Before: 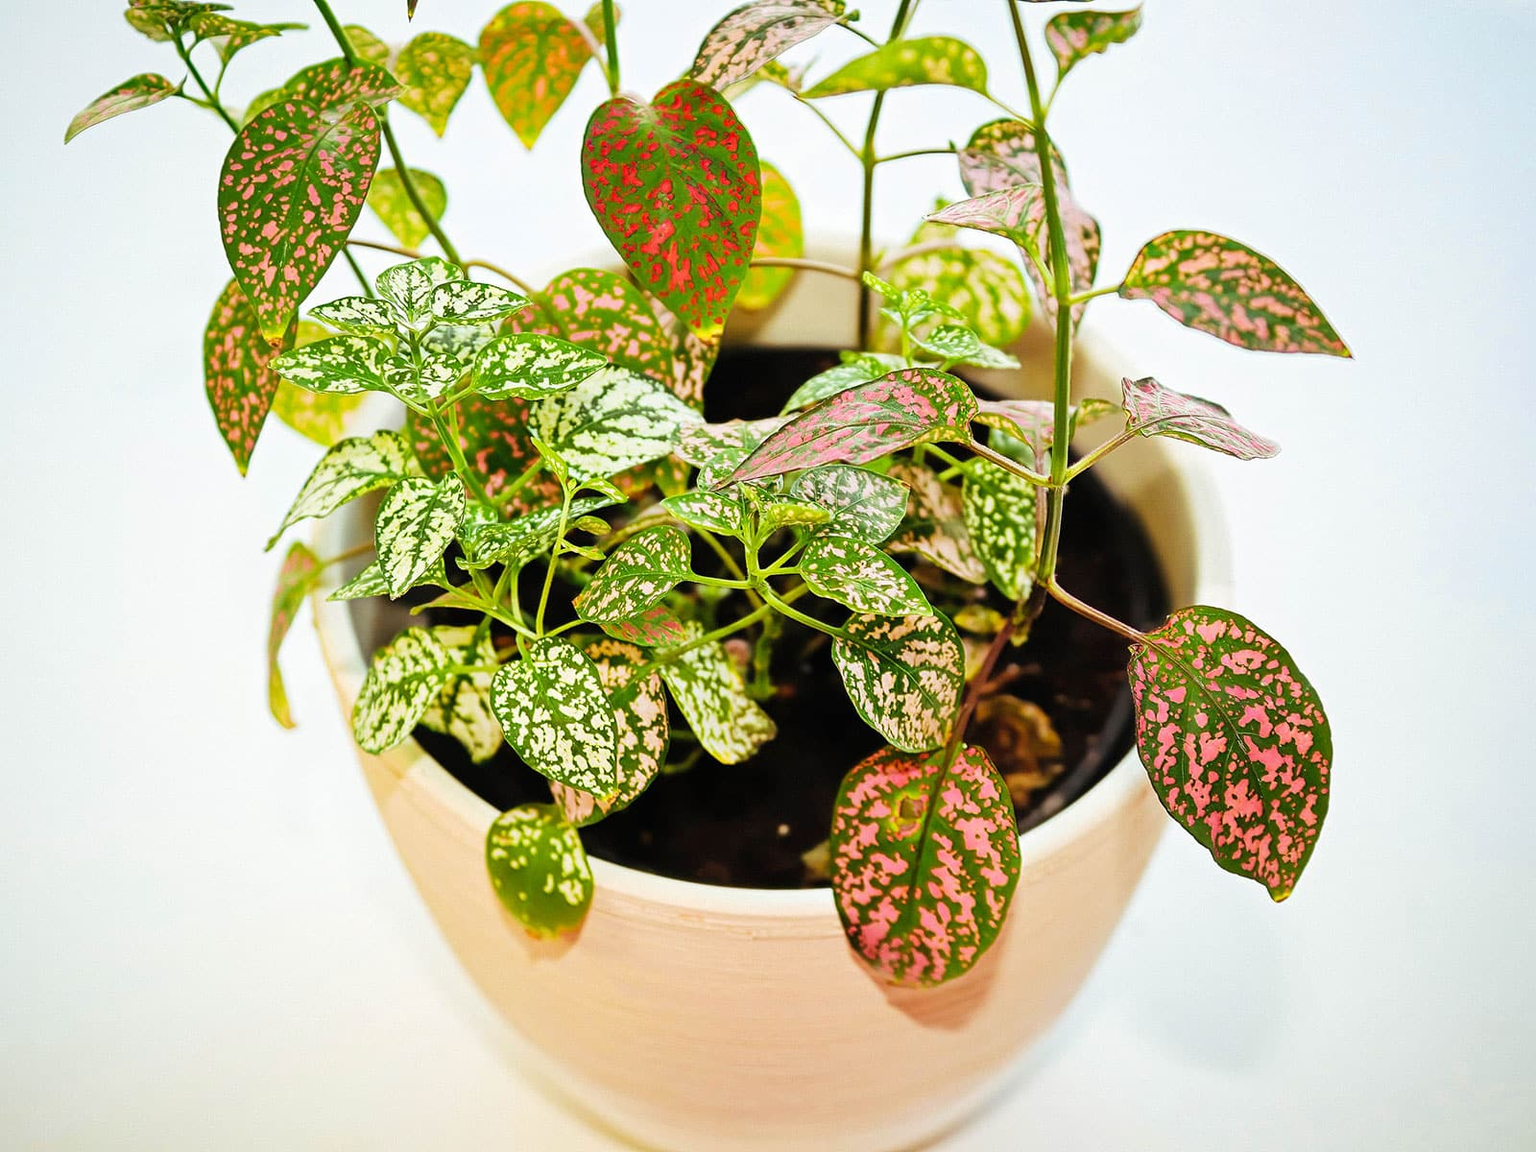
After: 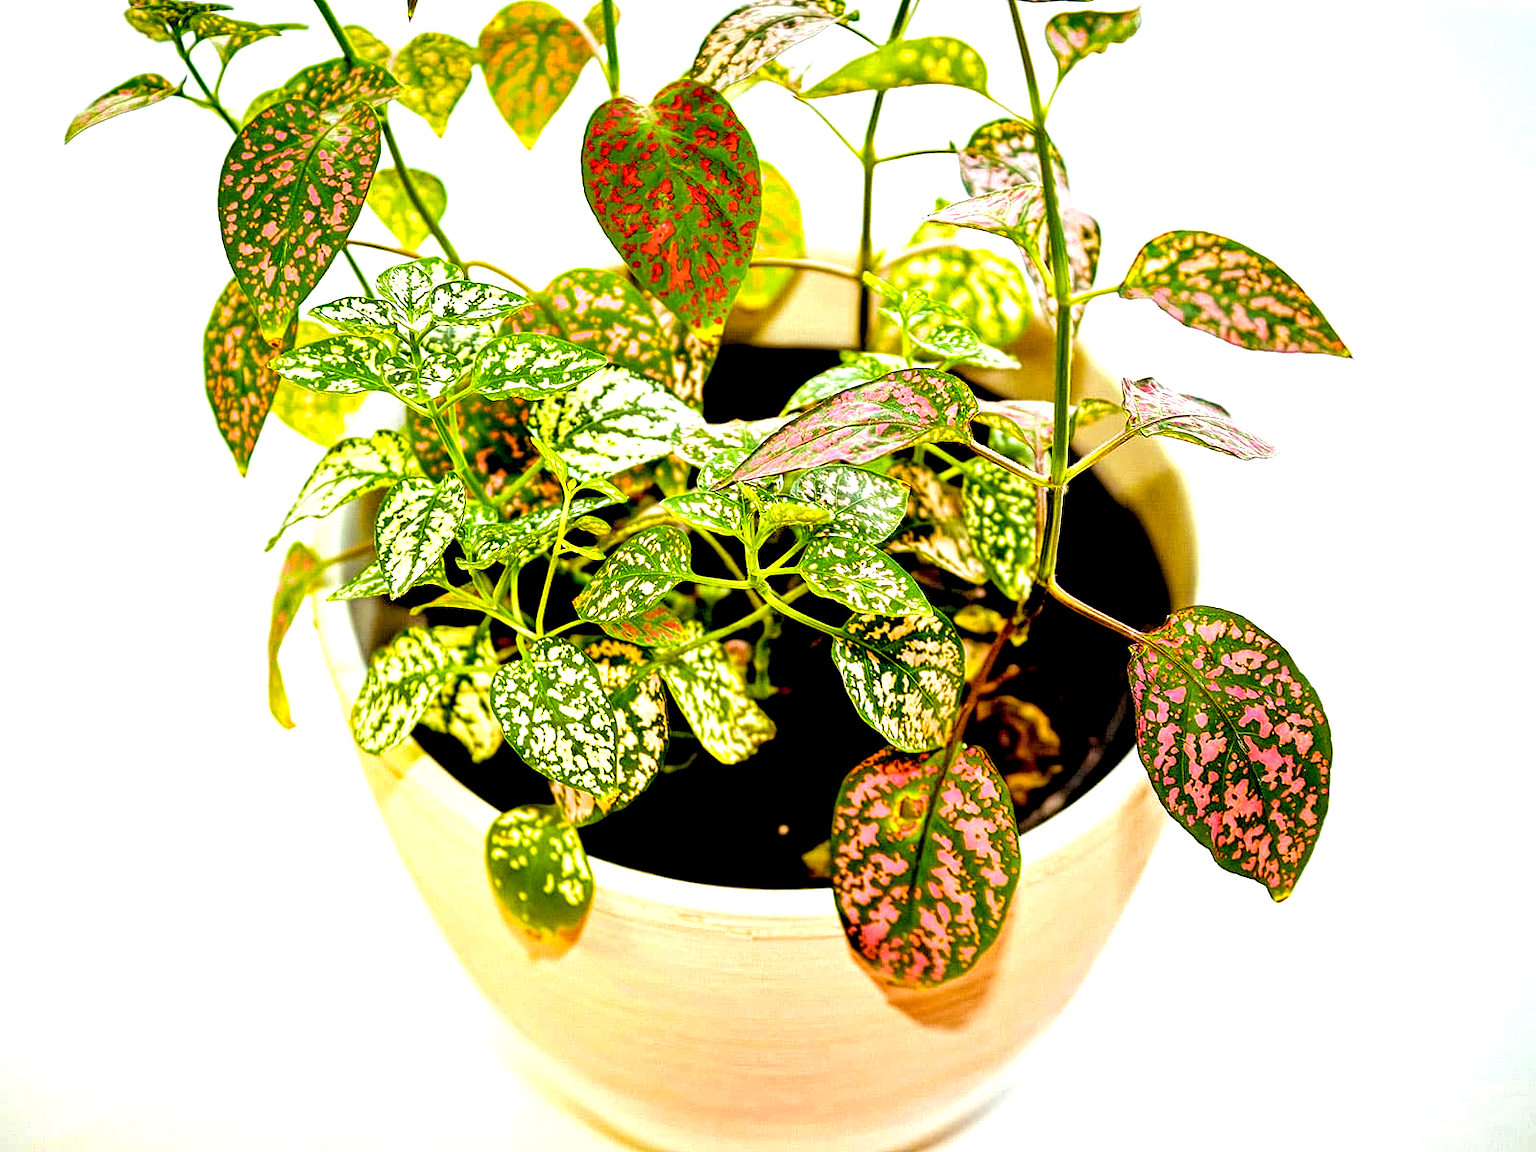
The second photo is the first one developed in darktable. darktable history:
color balance rgb: global offset › hue 172.25°, perceptual saturation grading › global saturation 19.669%, global vibrance 30.699%
exposure: black level correction 0.027, exposure 0.183 EV, compensate exposure bias true, compensate highlight preservation false
local contrast: highlights 105%, shadows 99%, detail 199%, midtone range 0.2
shadows and highlights: radius 112.24, shadows 51.39, white point adjustment 9.02, highlights -3.35, soften with gaussian
